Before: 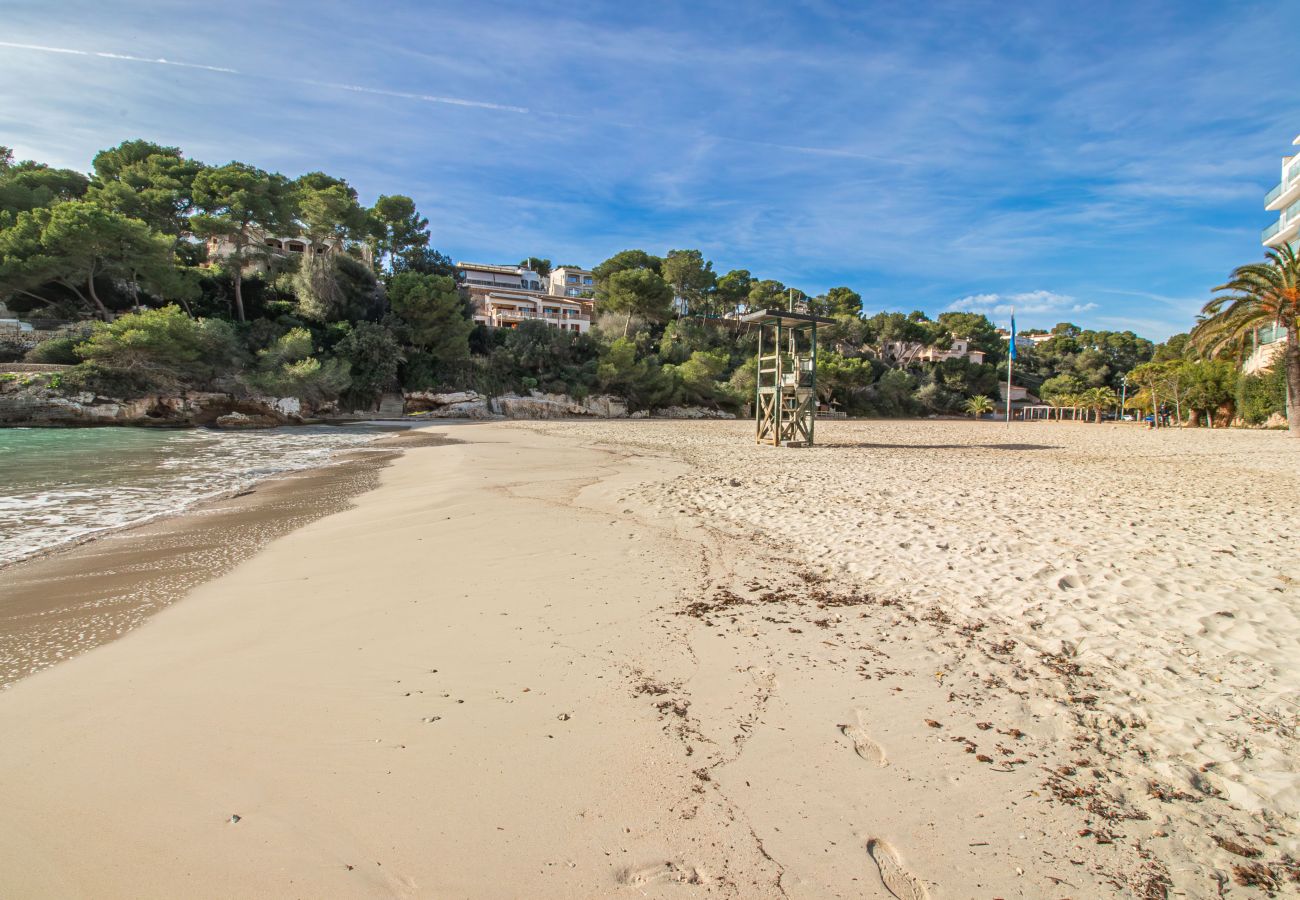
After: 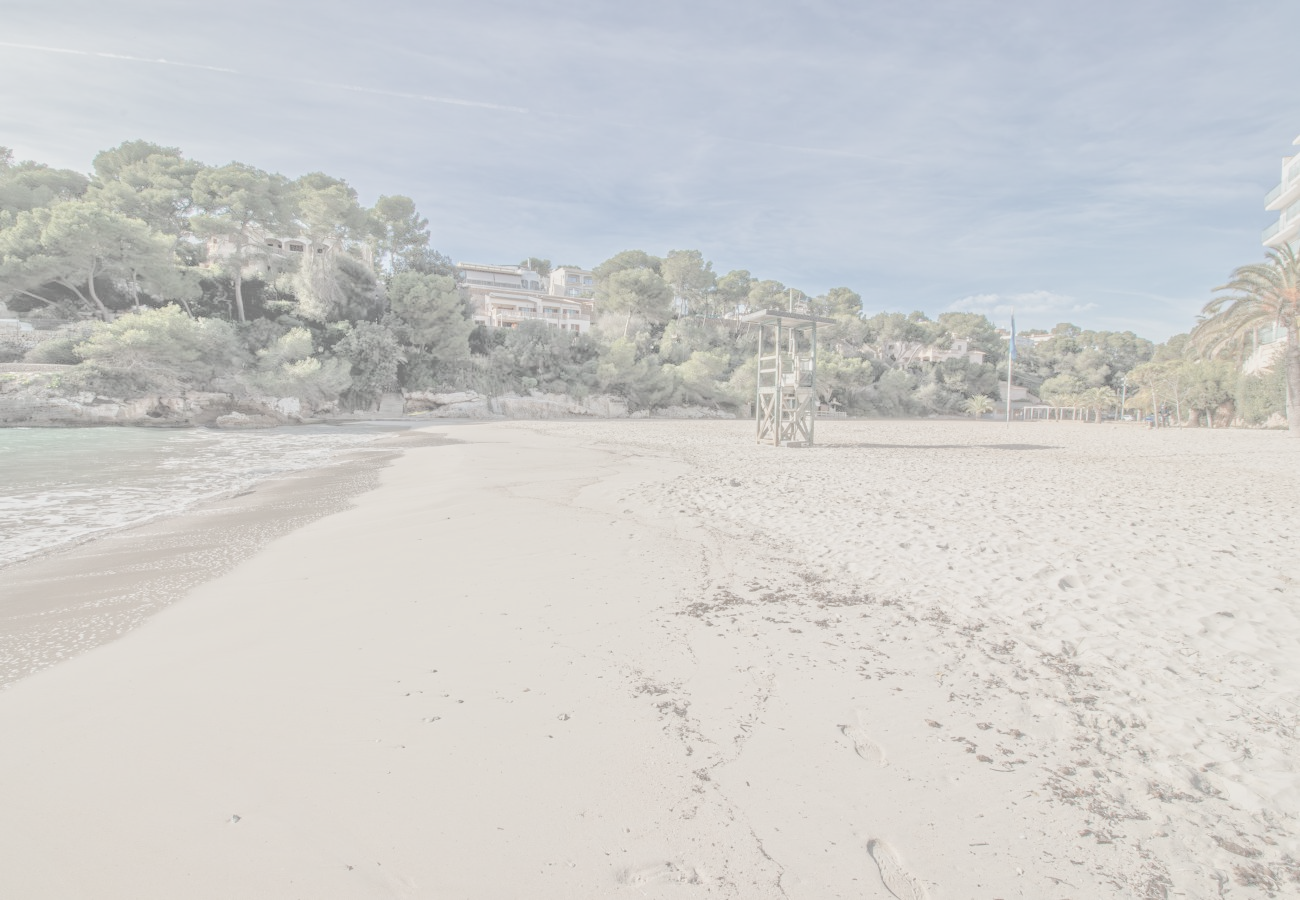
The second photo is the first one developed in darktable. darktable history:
contrast brightness saturation: contrast -0.32, brightness 0.75, saturation -0.78
tone equalizer: -7 EV 0.15 EV, -6 EV 0.6 EV, -5 EV 1.15 EV, -4 EV 1.33 EV, -3 EV 1.15 EV, -2 EV 0.6 EV, -1 EV 0.15 EV, mask exposure compensation -0.5 EV
